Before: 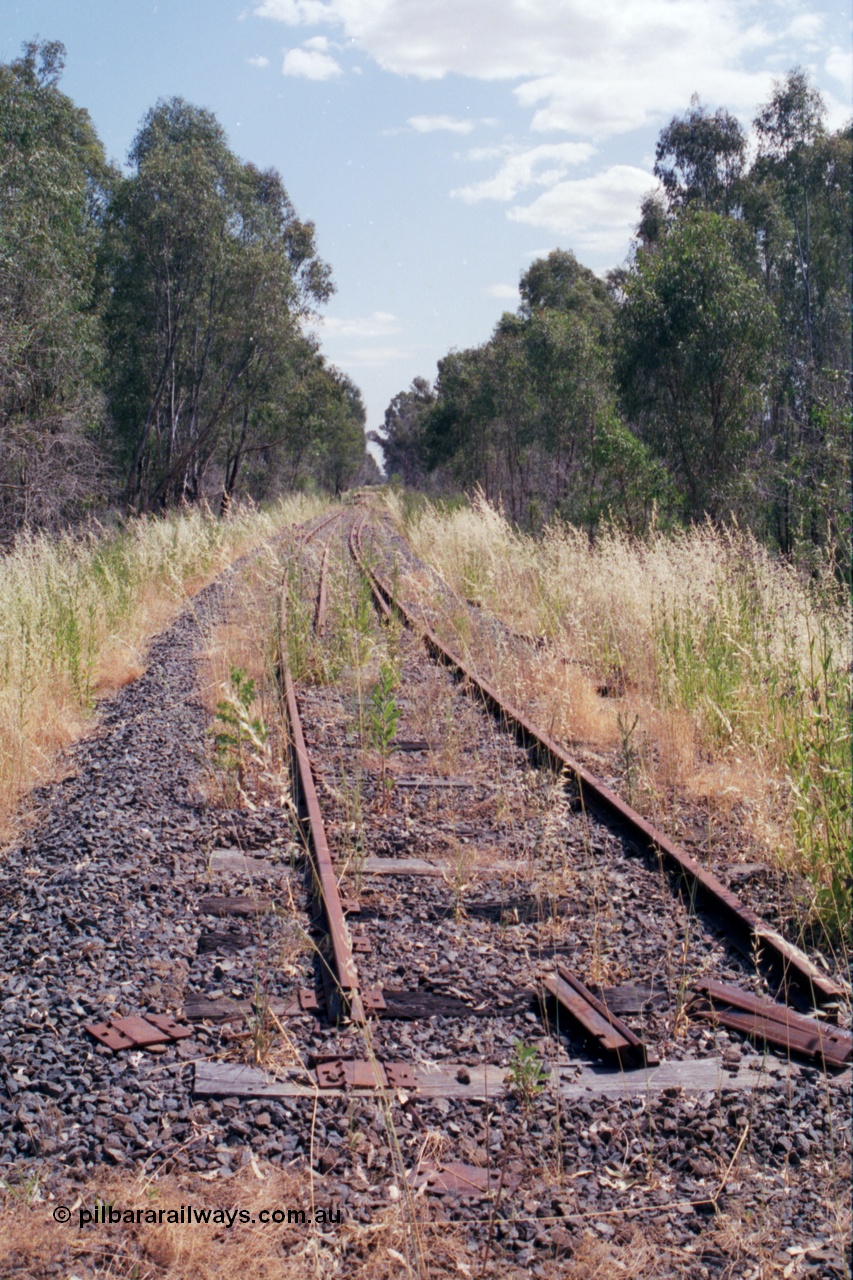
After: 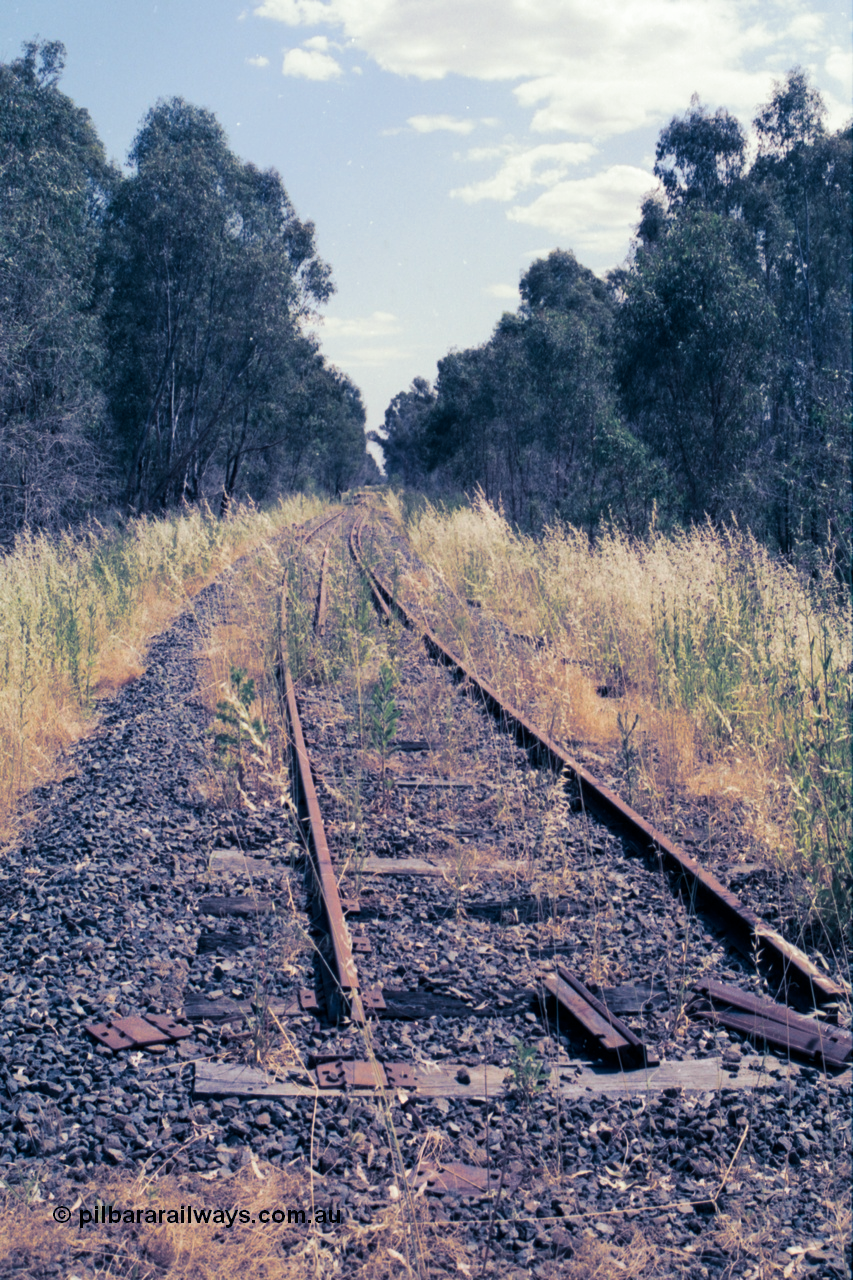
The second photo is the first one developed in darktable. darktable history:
split-toning: shadows › hue 226.8°, shadows › saturation 0.84
white balance: red 1.009, blue 0.985
